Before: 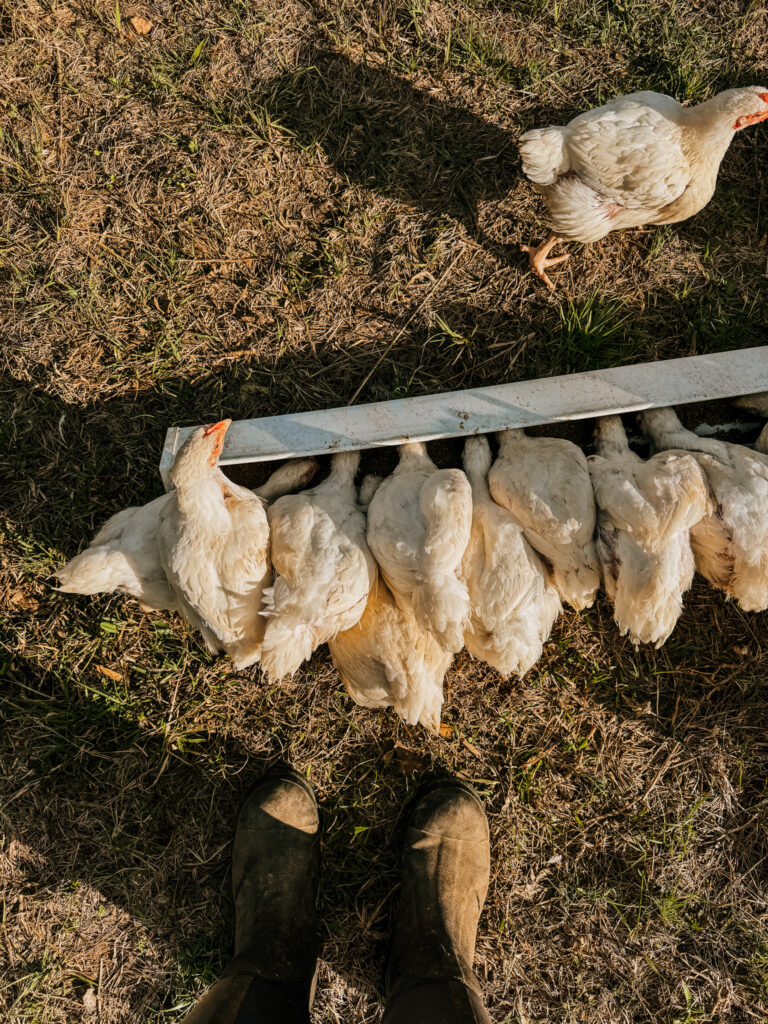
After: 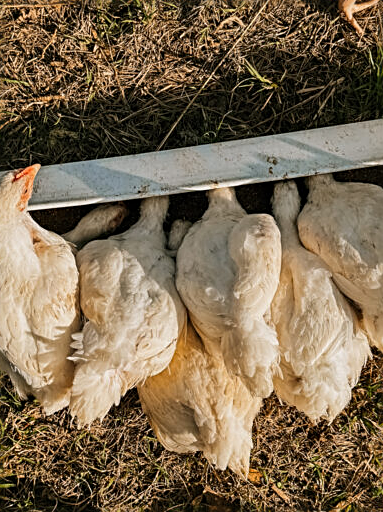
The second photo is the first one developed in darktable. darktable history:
sharpen: on, module defaults
crop: left 25%, top 25%, right 25%, bottom 25%
